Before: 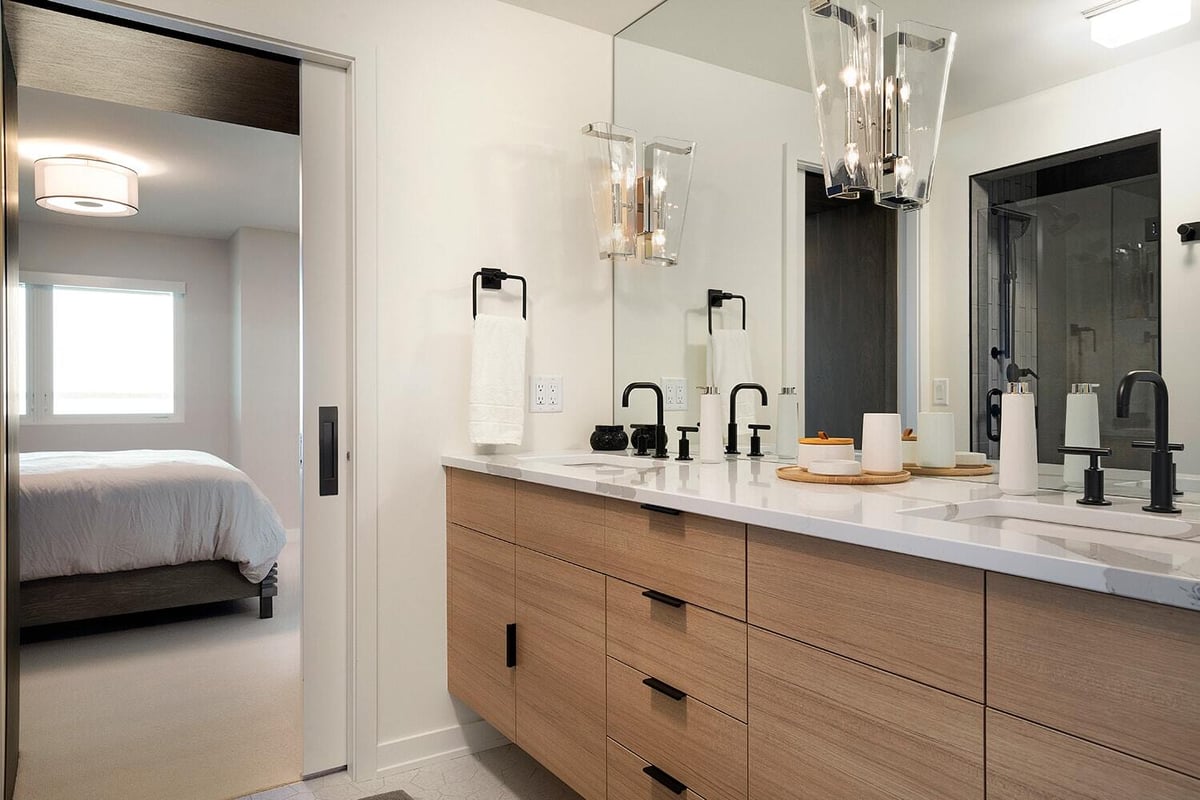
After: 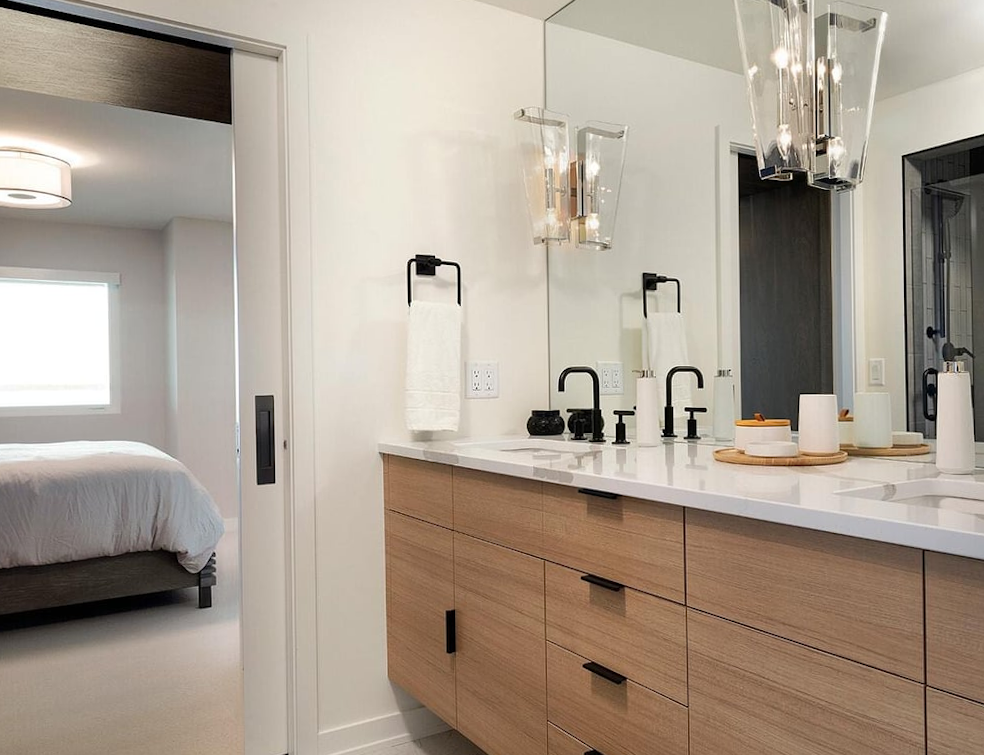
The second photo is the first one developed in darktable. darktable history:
crop and rotate: angle 0.808°, left 4.431%, top 0.962%, right 11.814%, bottom 2.588%
levels: white 99.93%
